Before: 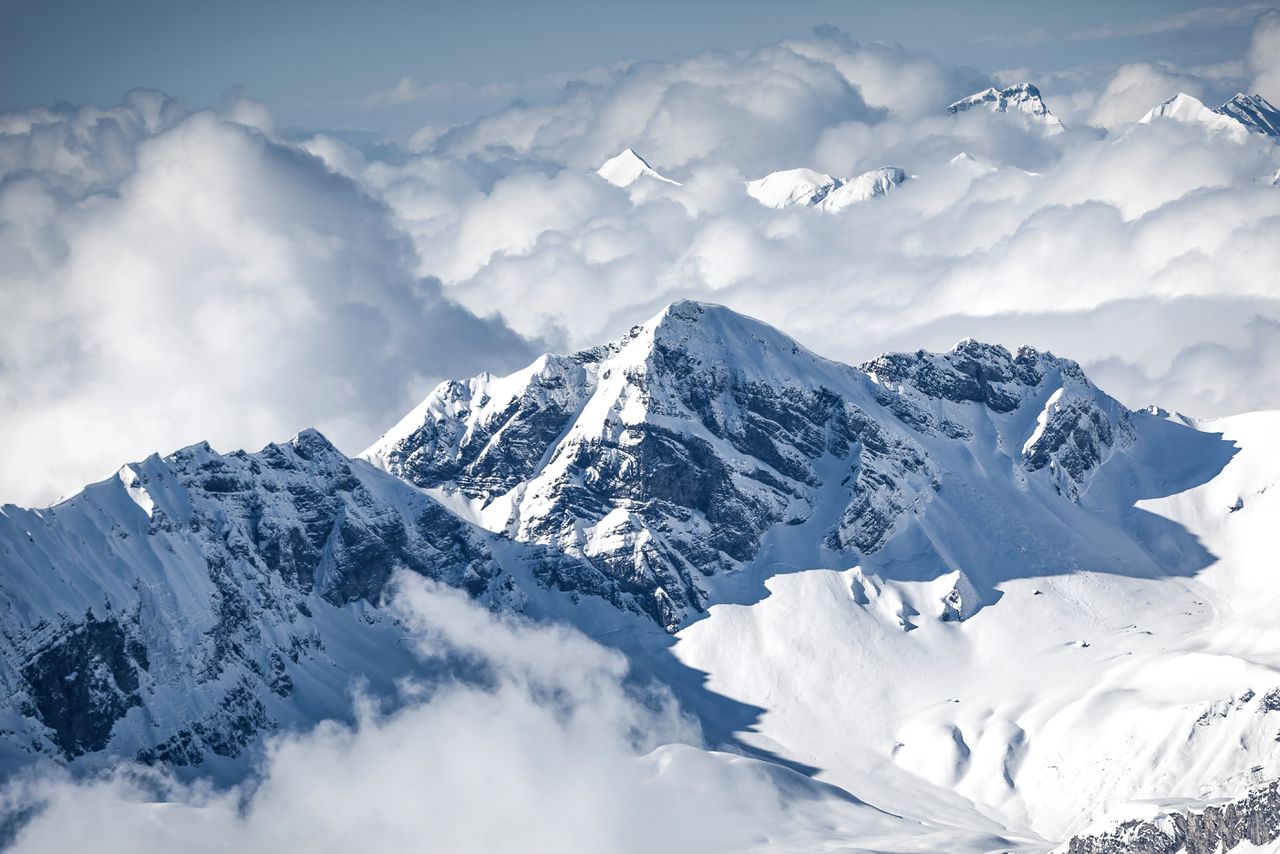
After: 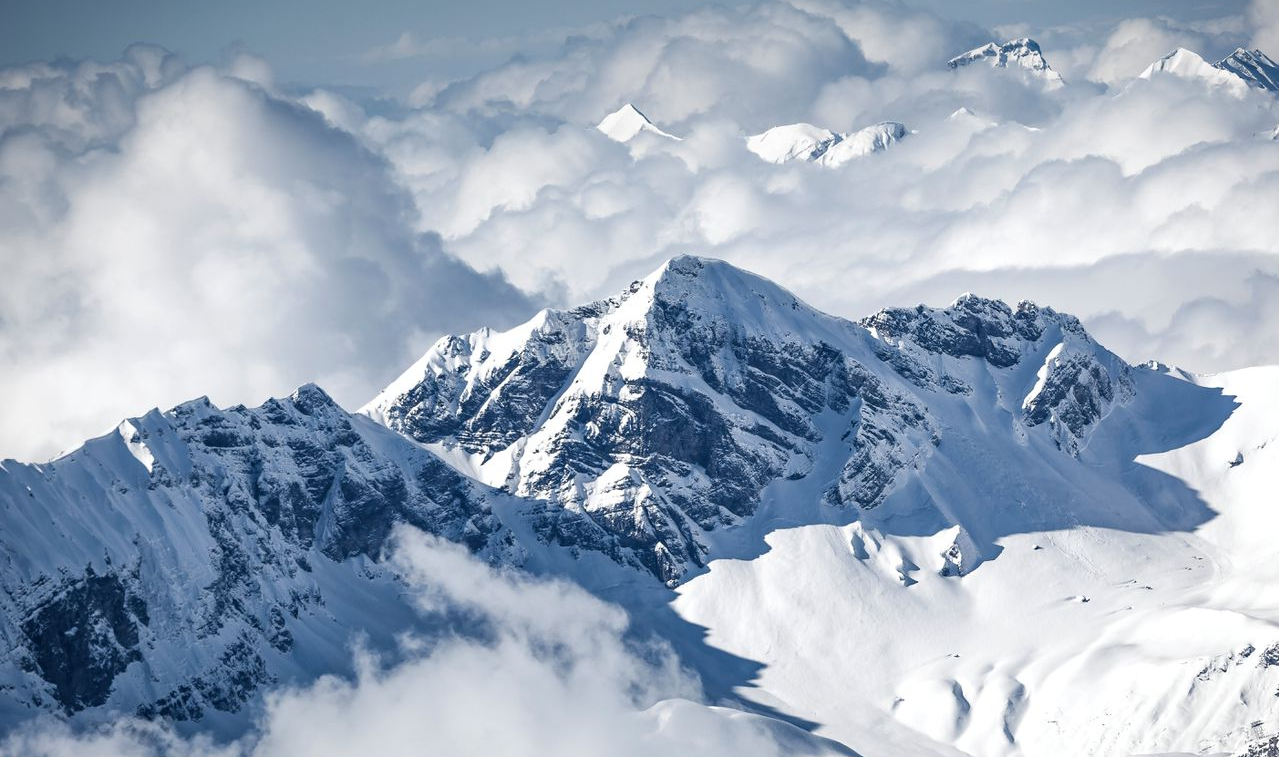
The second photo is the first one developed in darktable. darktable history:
crop and rotate: top 5.463%, bottom 5.782%
